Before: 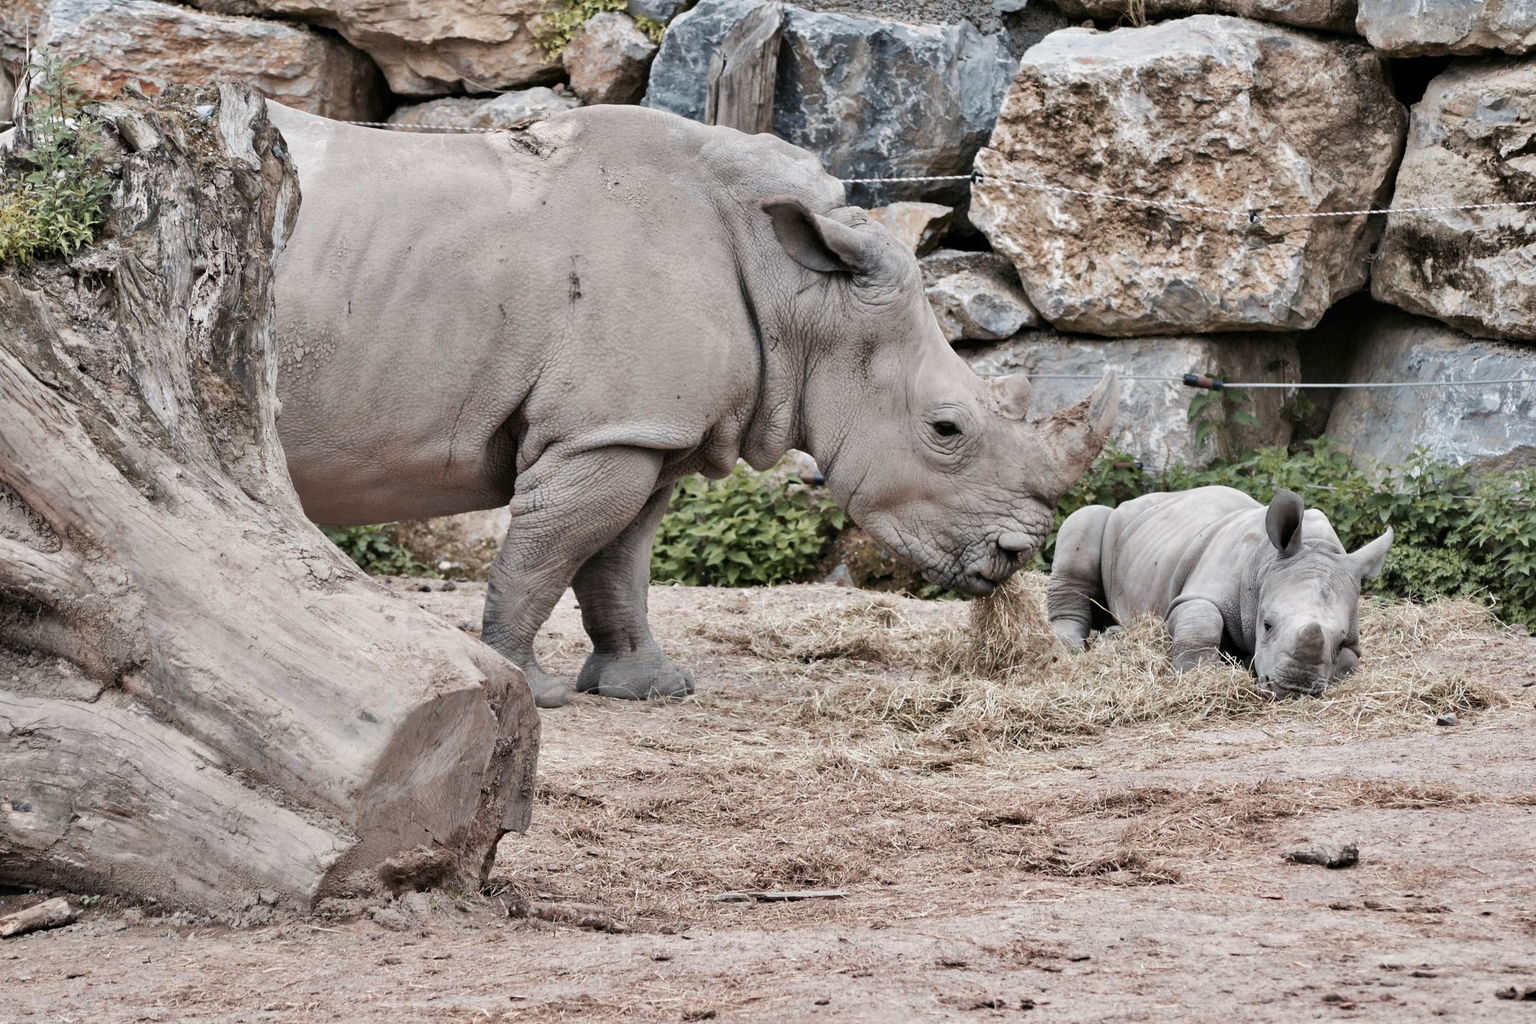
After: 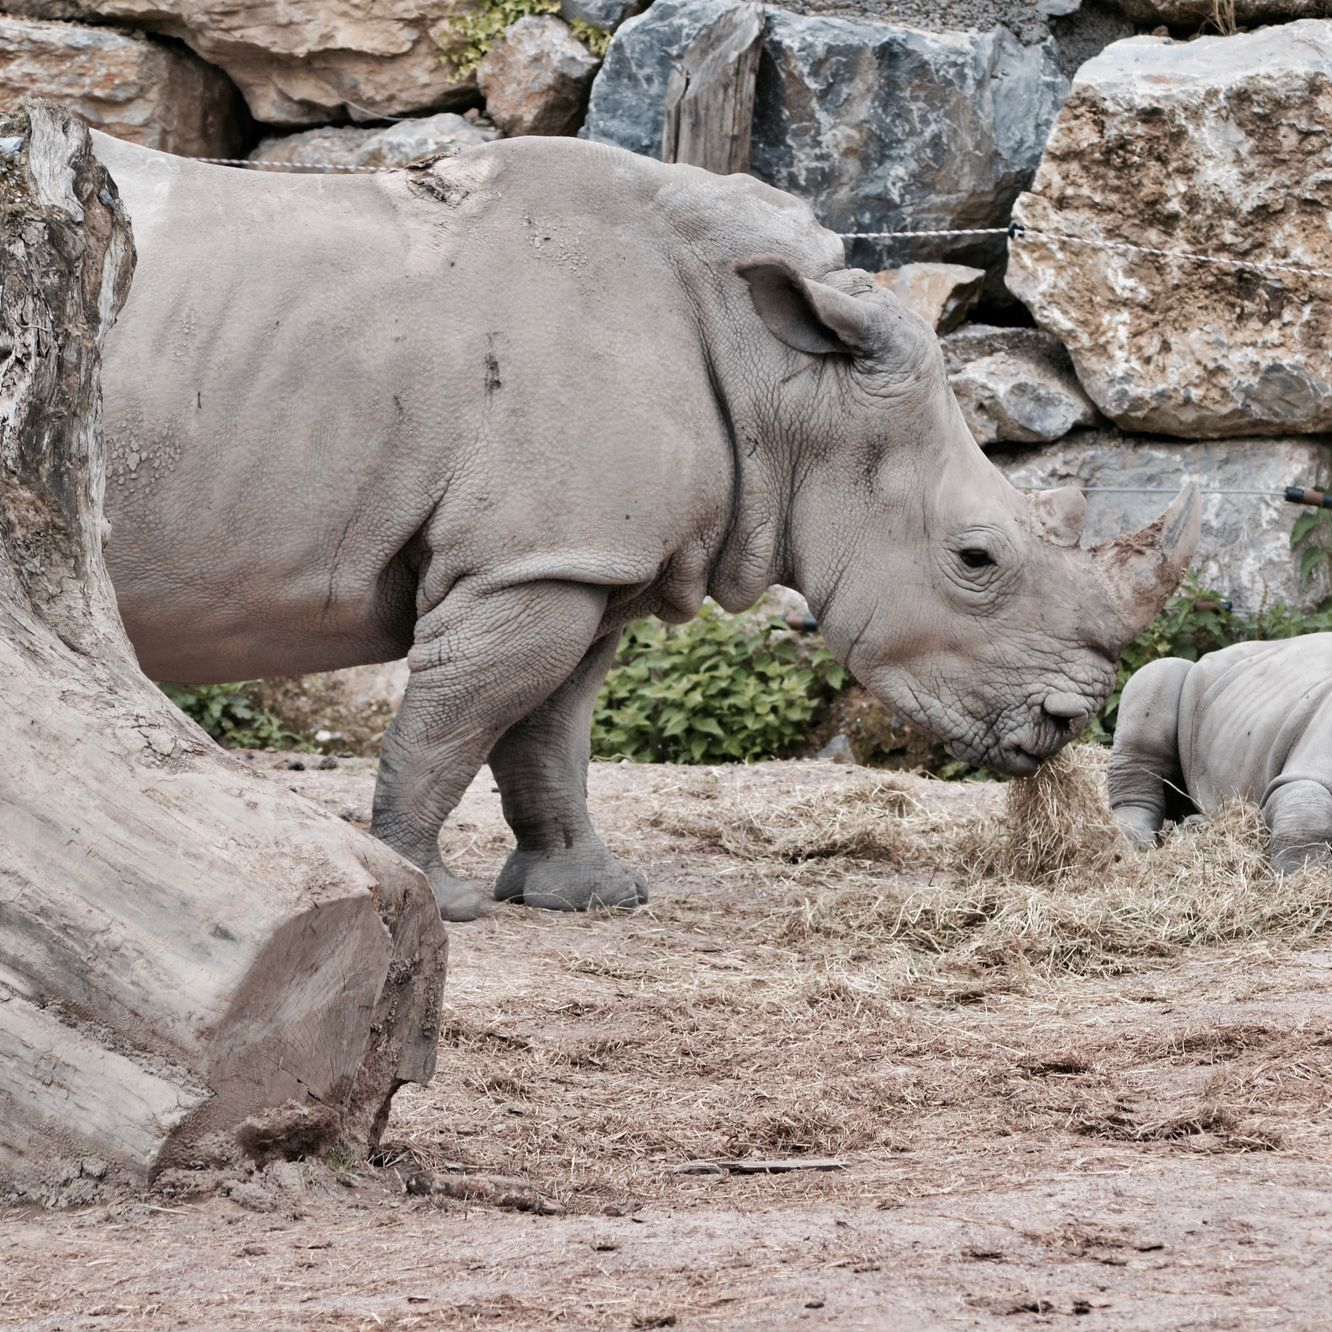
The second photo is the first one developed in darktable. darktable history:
crop and rotate: left 12.843%, right 20.521%
tone equalizer: on, module defaults
